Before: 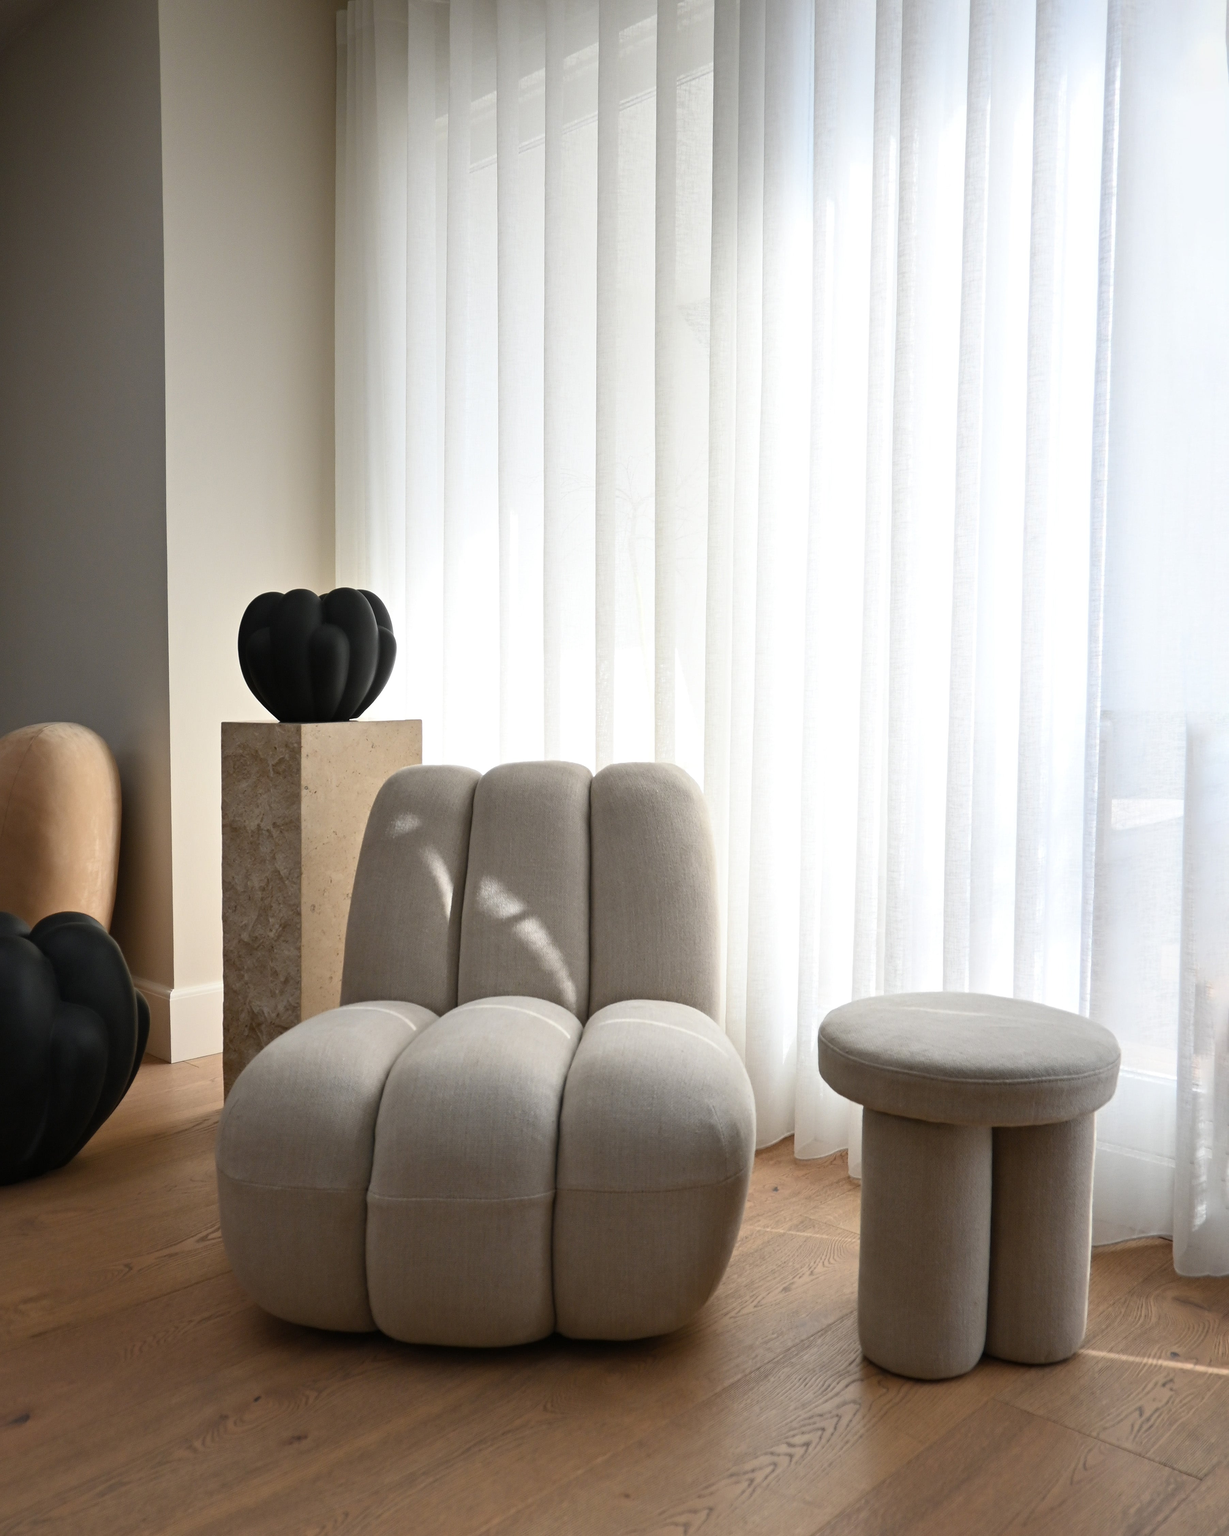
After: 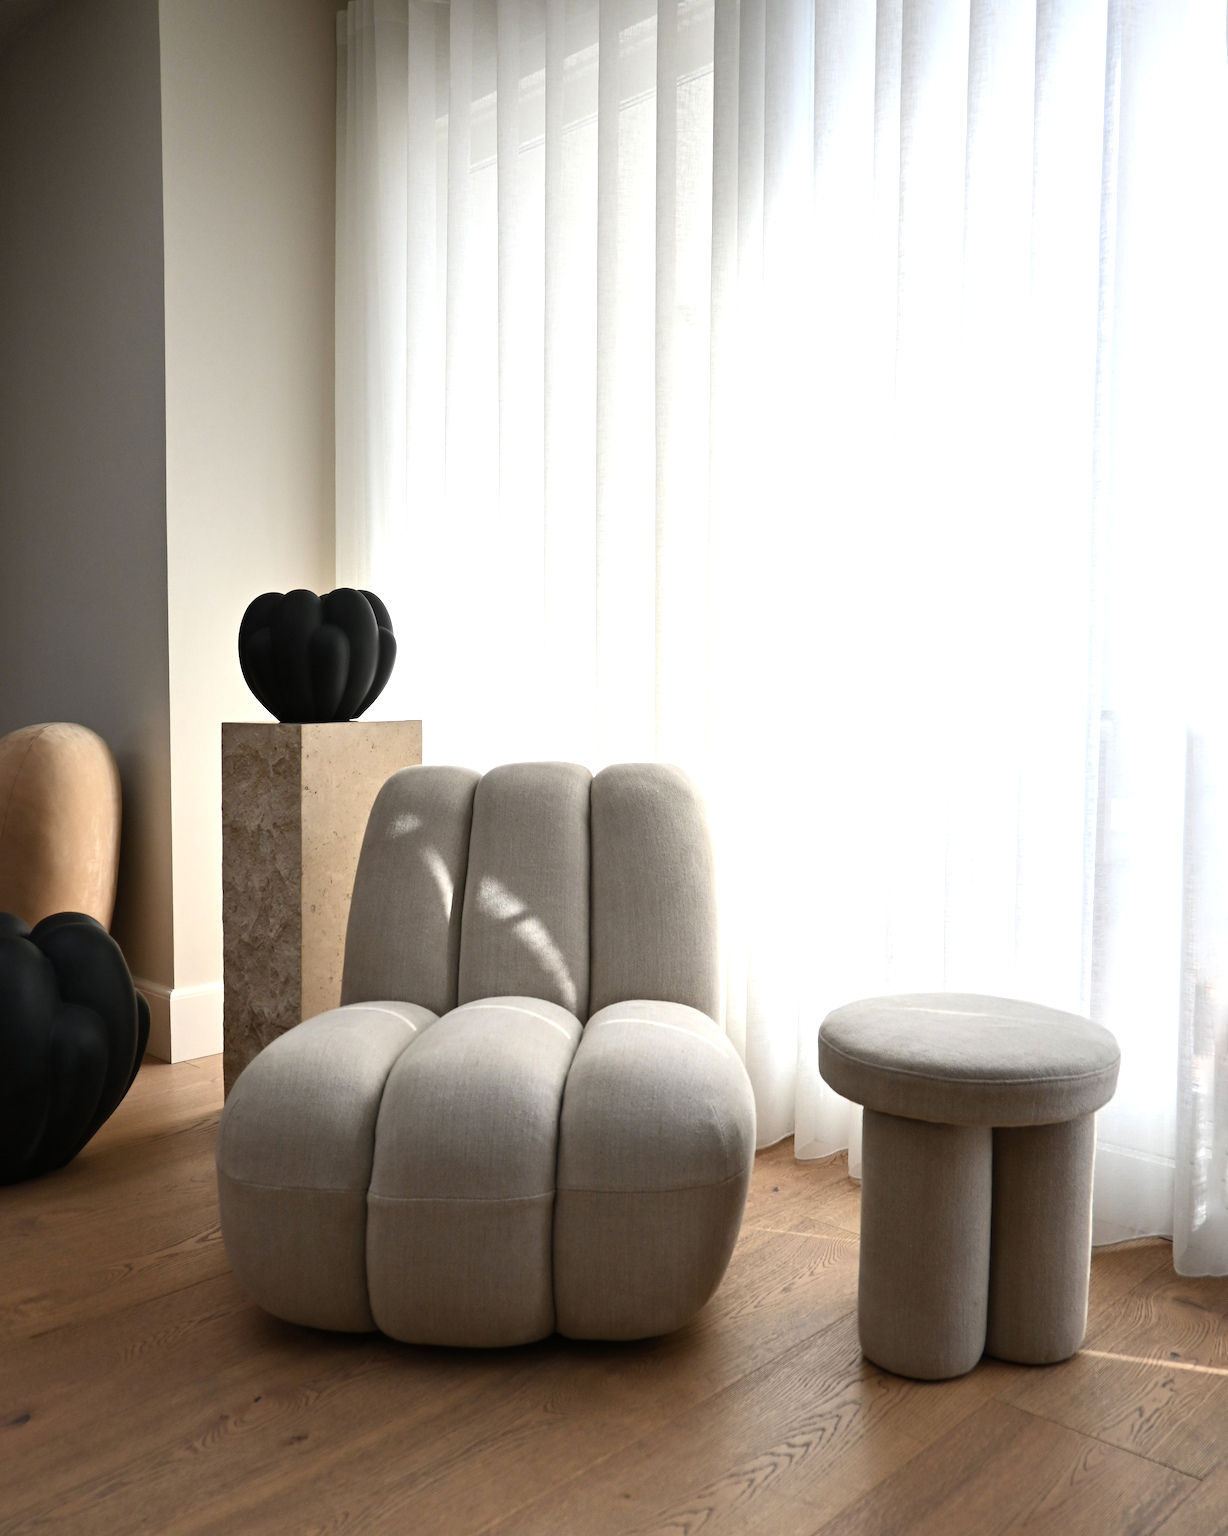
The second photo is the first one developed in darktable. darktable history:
tone equalizer: -8 EV -0.39 EV, -7 EV -0.381 EV, -6 EV -0.364 EV, -5 EV -0.184 EV, -3 EV 0.191 EV, -2 EV 0.321 EV, -1 EV 0.395 EV, +0 EV 0.412 EV, edges refinement/feathering 500, mask exposure compensation -1.57 EV, preserve details no
